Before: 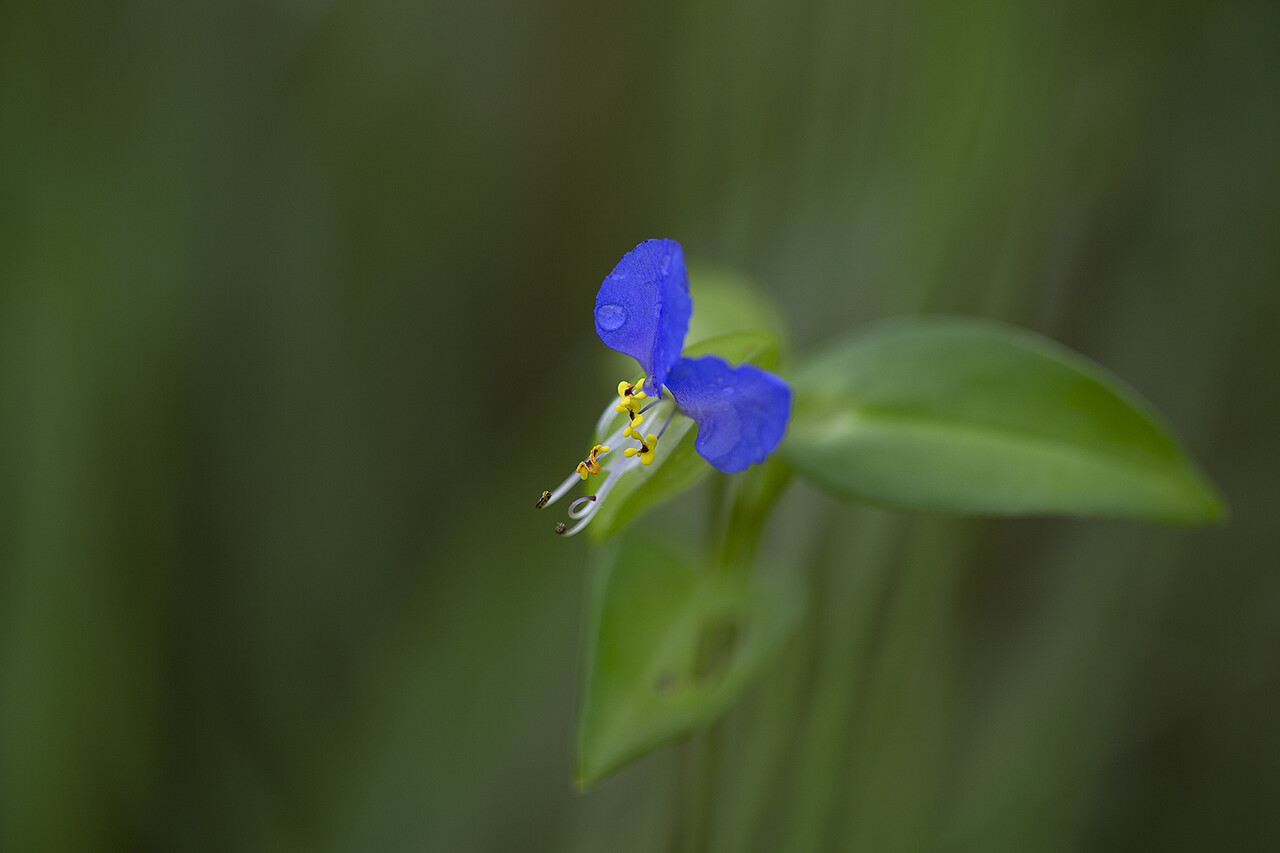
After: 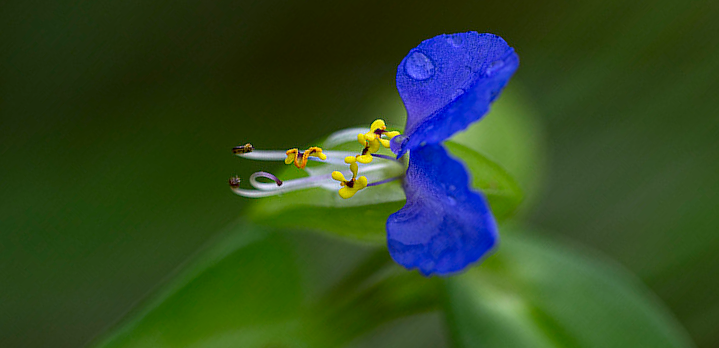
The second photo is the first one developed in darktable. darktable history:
local contrast: on, module defaults
contrast brightness saturation: brightness -0.086
haze removal: compatibility mode true, adaptive false
crop and rotate: angle -44.5°, top 16.06%, right 0.787%, bottom 11.744%
